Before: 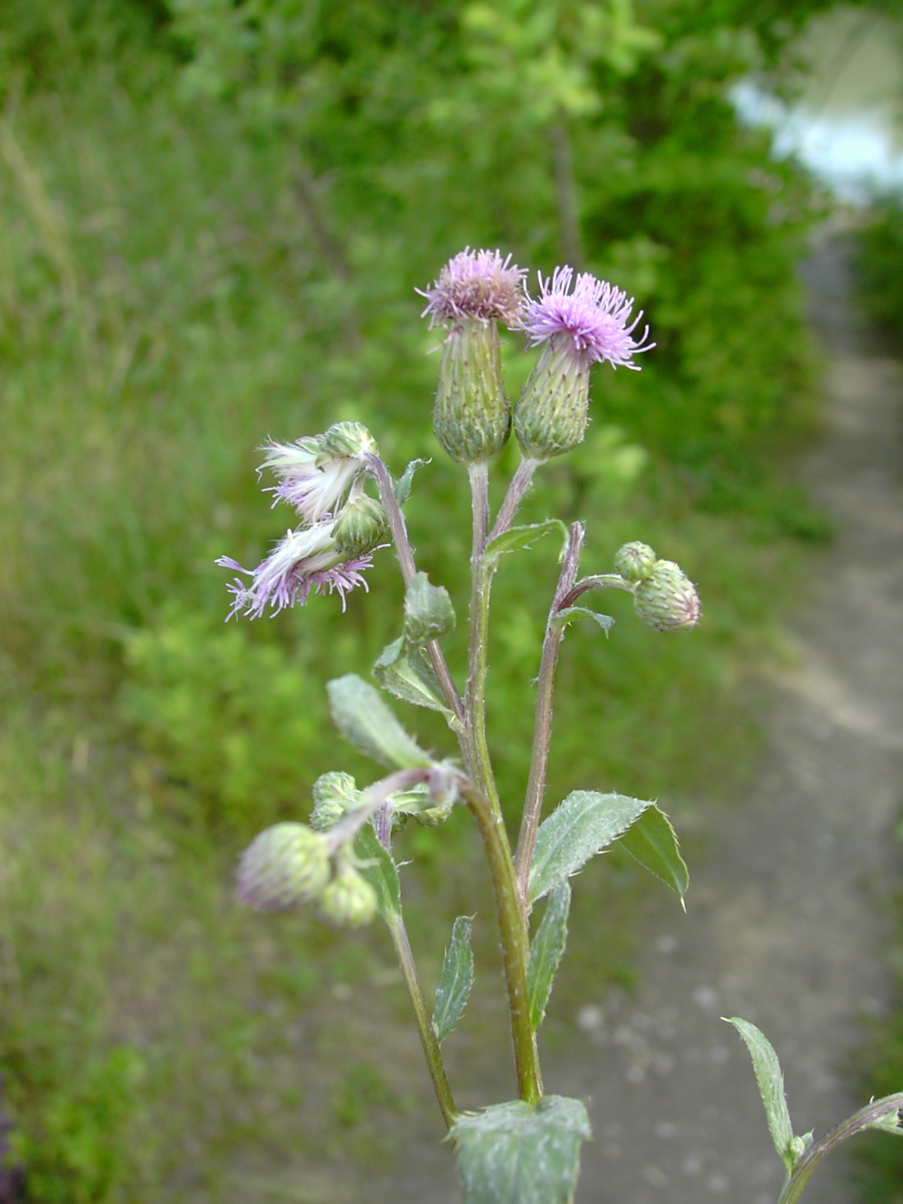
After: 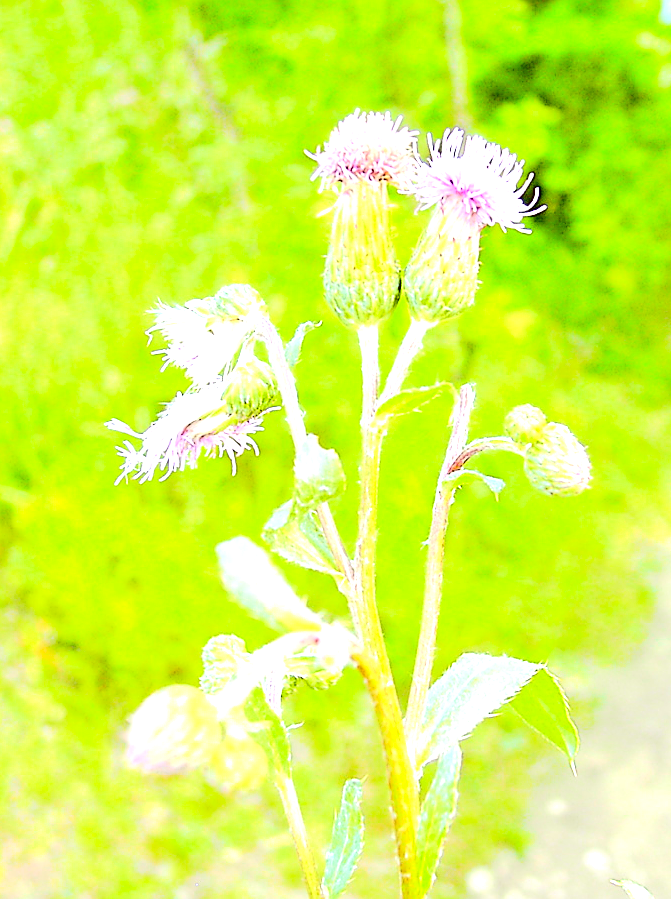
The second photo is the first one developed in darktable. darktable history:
exposure: black level correction 0.001, exposure 1.998 EV, compensate highlight preservation false
tone curve: curves: ch0 [(0, 0.011) (0.104, 0.085) (0.236, 0.234) (0.398, 0.507) (0.498, 0.621) (0.65, 0.757) (0.835, 0.883) (1, 0.961)]; ch1 [(0, 0) (0.353, 0.344) (0.43, 0.401) (0.479, 0.476) (0.502, 0.502) (0.54, 0.542) (0.602, 0.613) (0.638, 0.668) (0.693, 0.727) (1, 1)]; ch2 [(0, 0) (0.34, 0.314) (0.434, 0.43) (0.5, 0.506) (0.521, 0.54) (0.54, 0.56) (0.595, 0.613) (0.644, 0.729) (1, 1)], color space Lab, independent channels
crop and rotate: left 12.208%, top 11.396%, right 13.437%, bottom 13.893%
tone equalizer: -8 EV -0.433 EV, -7 EV -0.398 EV, -6 EV -0.351 EV, -5 EV -0.205 EV, -3 EV 0.254 EV, -2 EV 0.347 EV, -1 EV 0.375 EV, +0 EV 0.417 EV, edges refinement/feathering 500, mask exposure compensation -1.57 EV, preserve details no
sharpen: radius 1.391, amount 1.236, threshold 0.815
